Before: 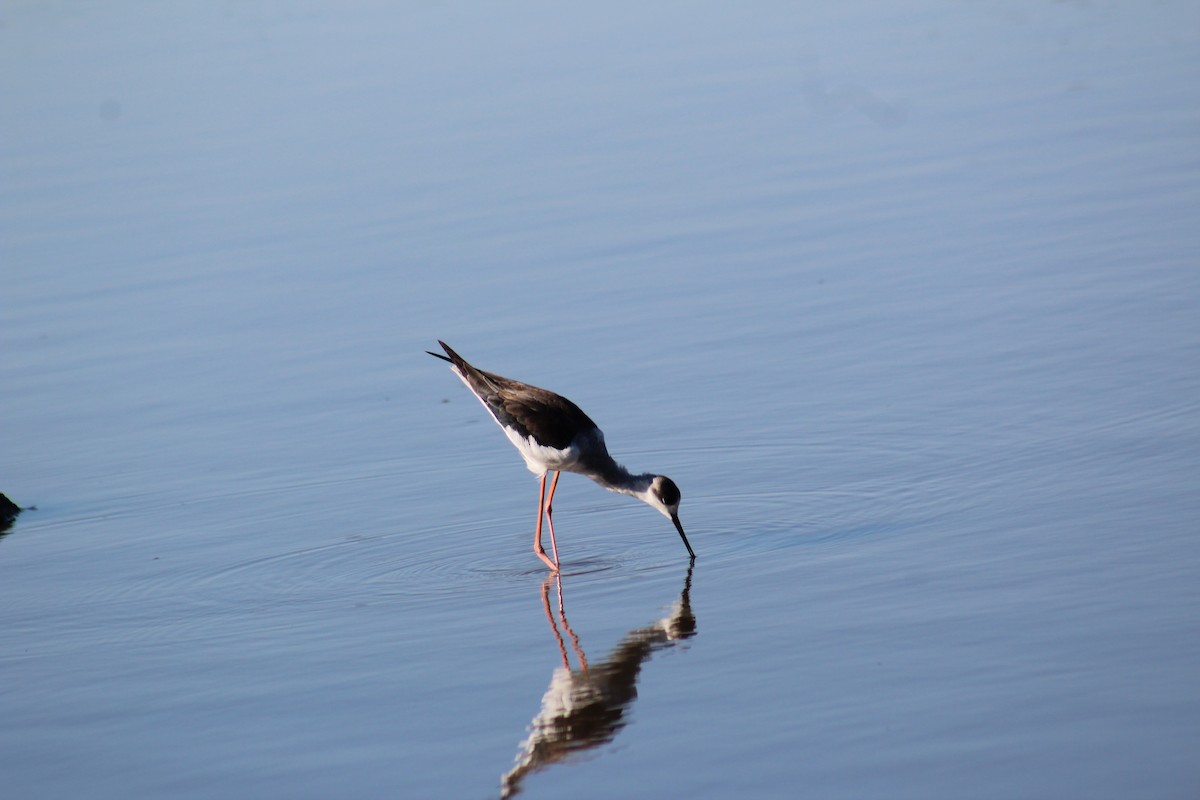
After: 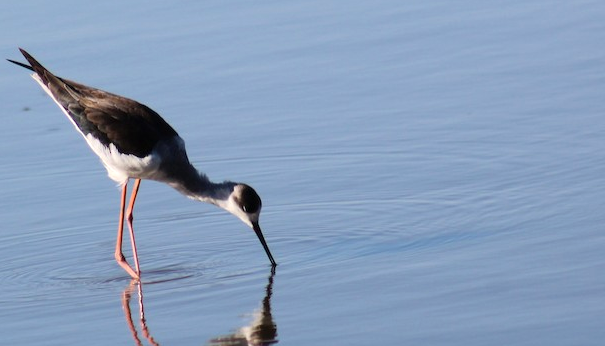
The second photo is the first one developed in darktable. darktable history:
crop: left 34.928%, top 36.614%, right 14.603%, bottom 20.106%
exposure: exposure 0.201 EV, compensate exposure bias true, compensate highlight preservation false
